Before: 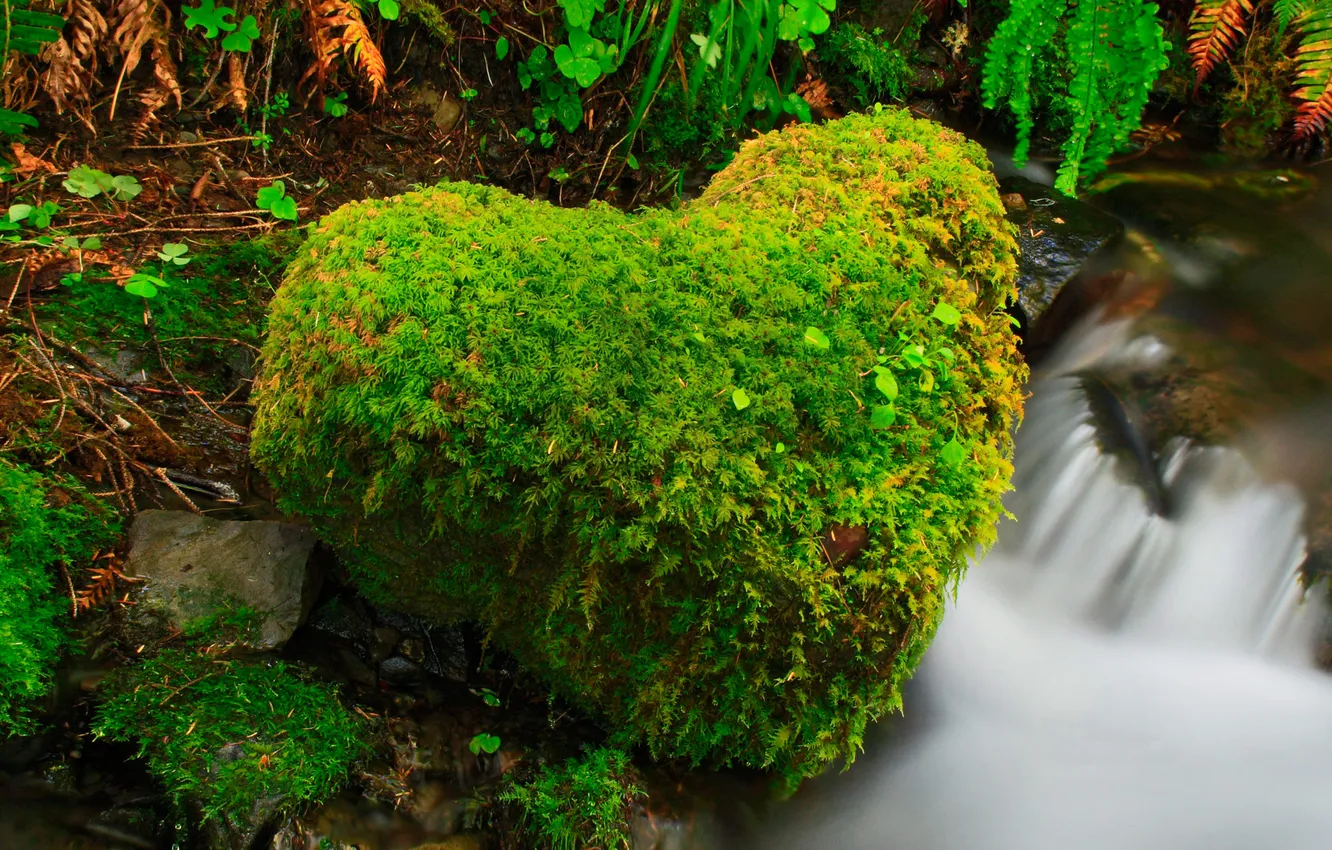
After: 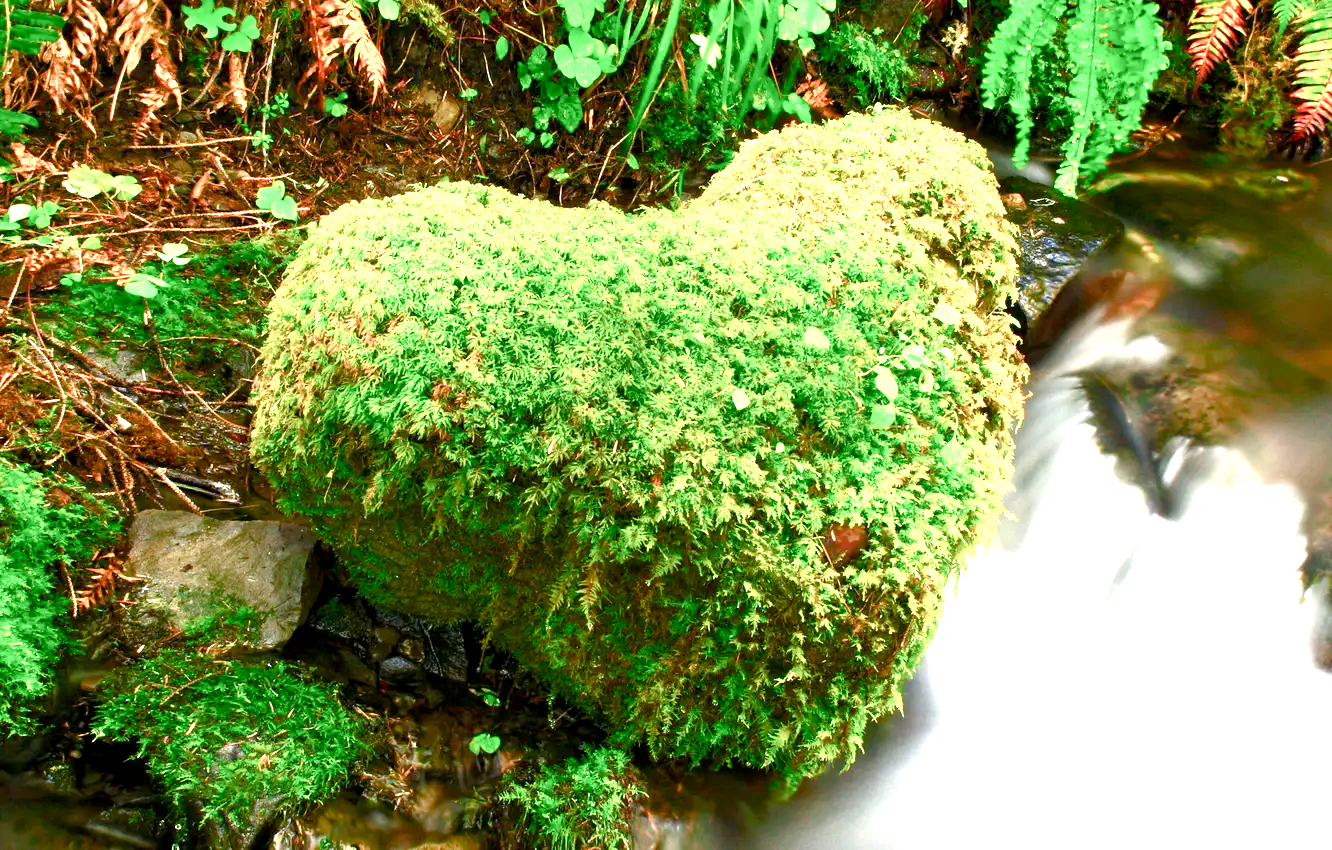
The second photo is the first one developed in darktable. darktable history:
exposure: black level correction 0.001, exposure 2.001 EV, compensate highlight preservation false
color balance rgb: shadows lift › luminance -9.078%, perceptual saturation grading › global saturation 20%, perceptual saturation grading › highlights -50.5%, perceptual saturation grading › shadows 30.441%
